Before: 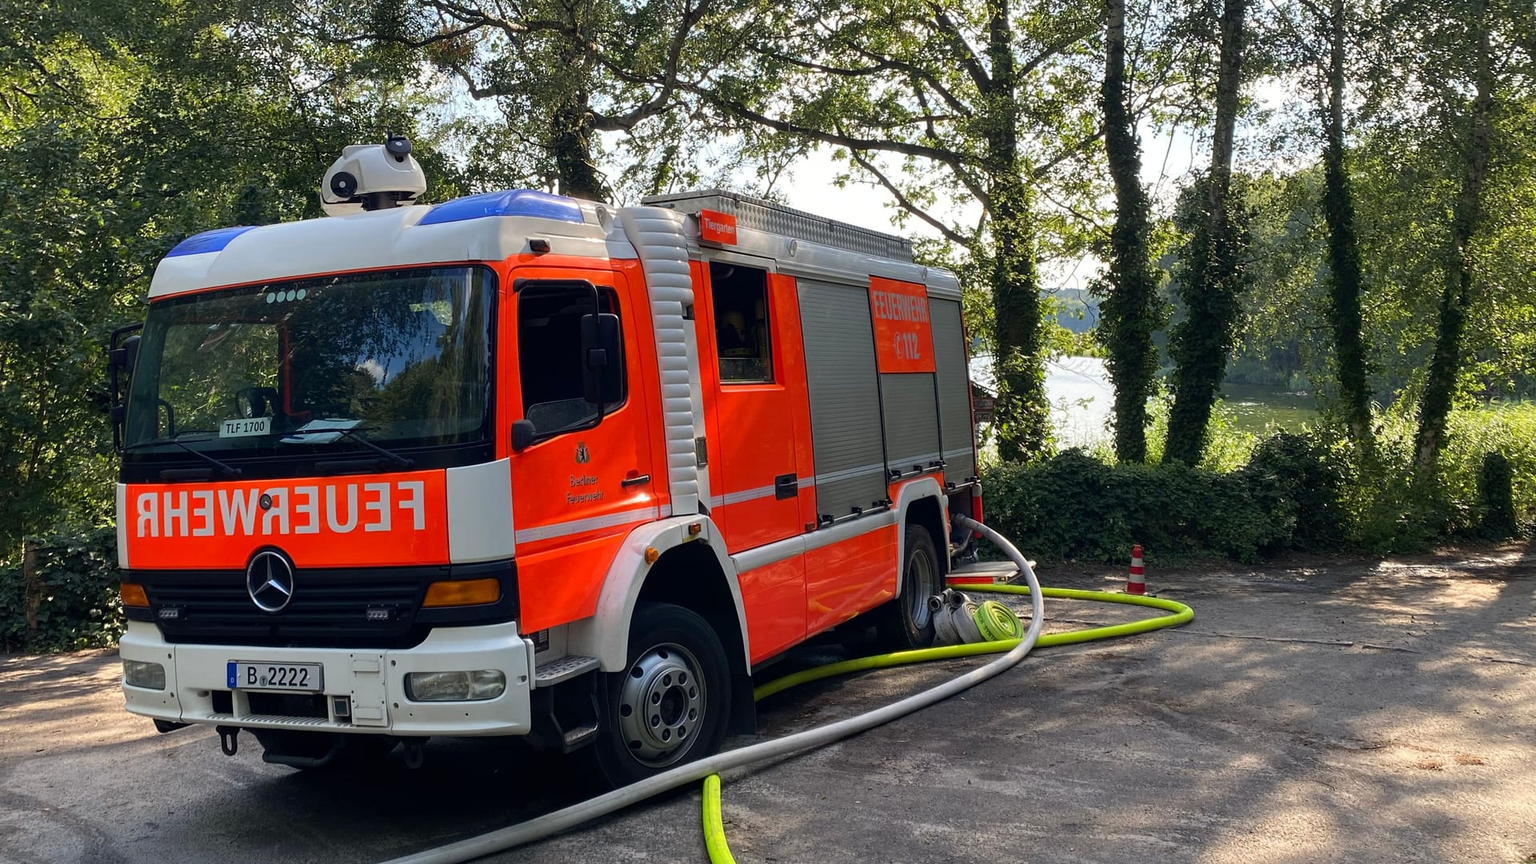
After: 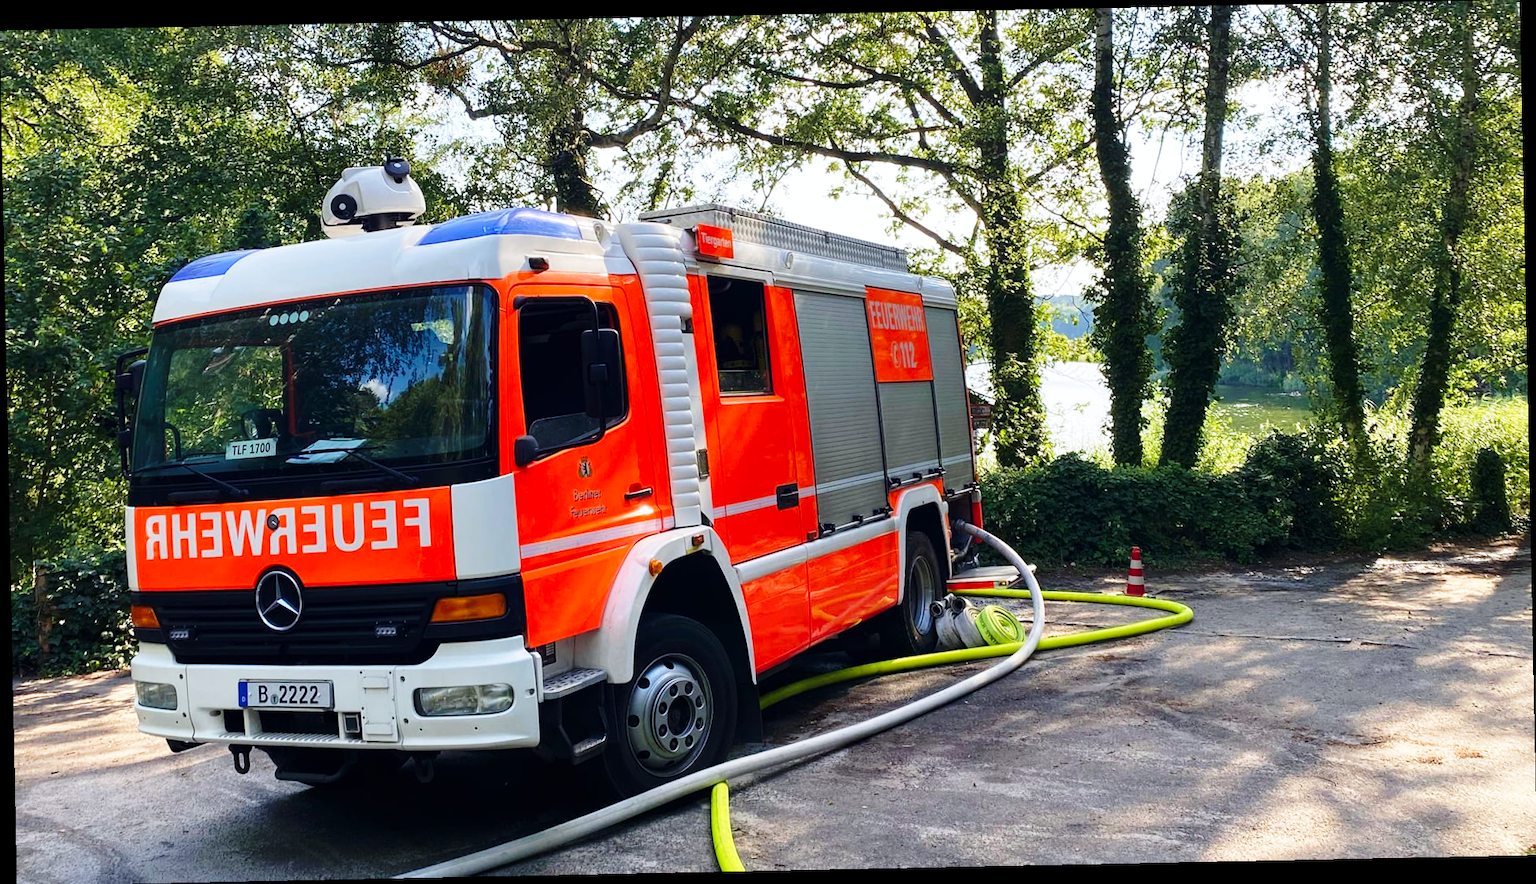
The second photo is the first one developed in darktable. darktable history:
base curve: curves: ch0 [(0, 0) (0.028, 0.03) (0.121, 0.232) (0.46, 0.748) (0.859, 0.968) (1, 1)], preserve colors none
velvia: on, module defaults
rotate and perspective: rotation -1.17°, automatic cropping off
white balance: red 0.98, blue 1.034
